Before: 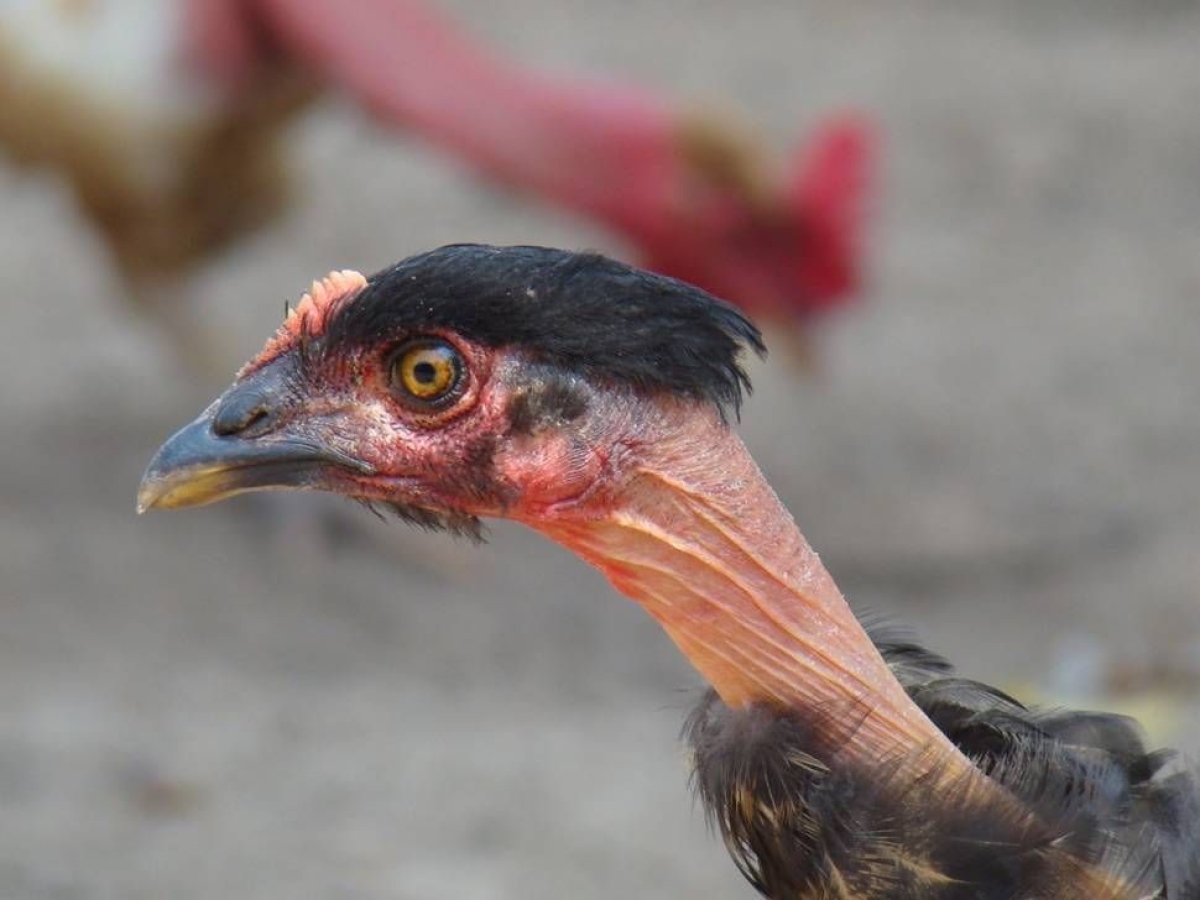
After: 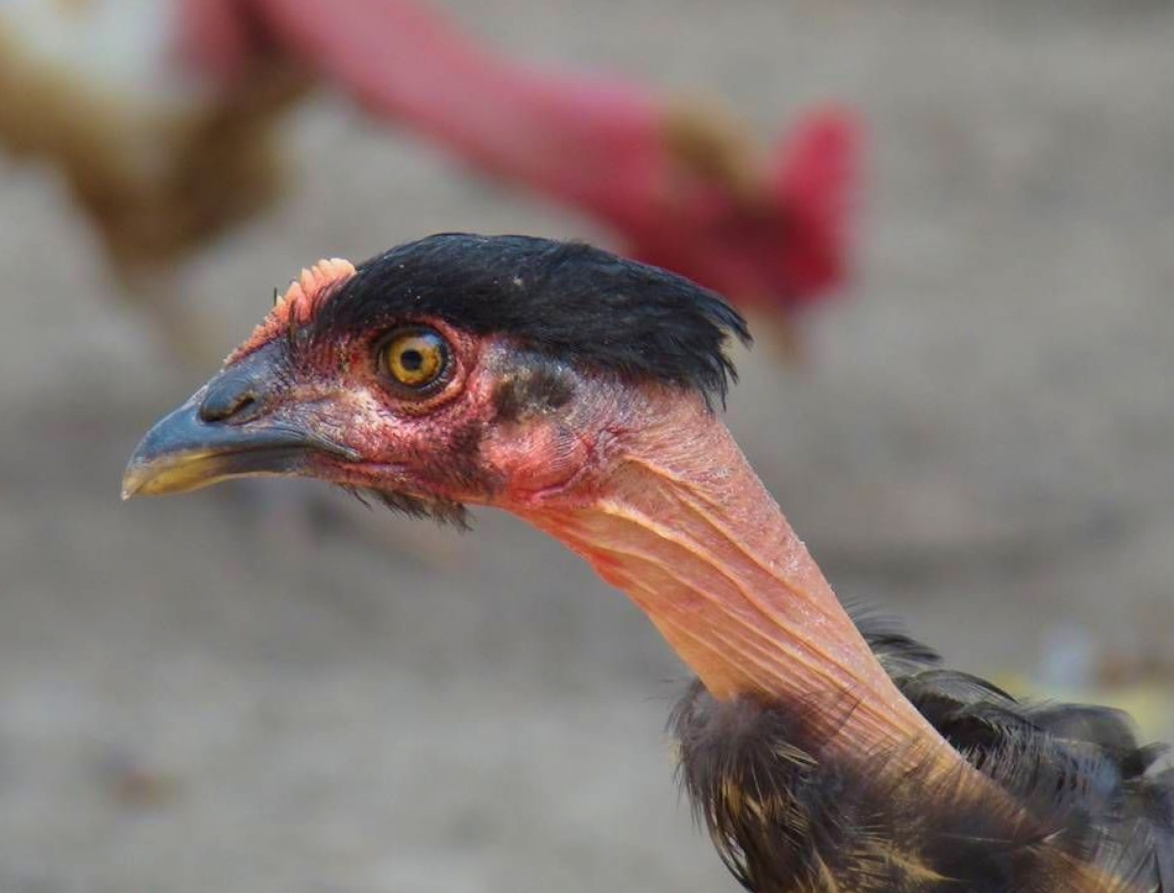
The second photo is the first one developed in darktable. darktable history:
exposure: exposure -0.157 EV, compensate highlight preservation false
velvia: on, module defaults
rotate and perspective: rotation 0.226°, lens shift (vertical) -0.042, crop left 0.023, crop right 0.982, crop top 0.006, crop bottom 0.994
crop: bottom 0.071%
